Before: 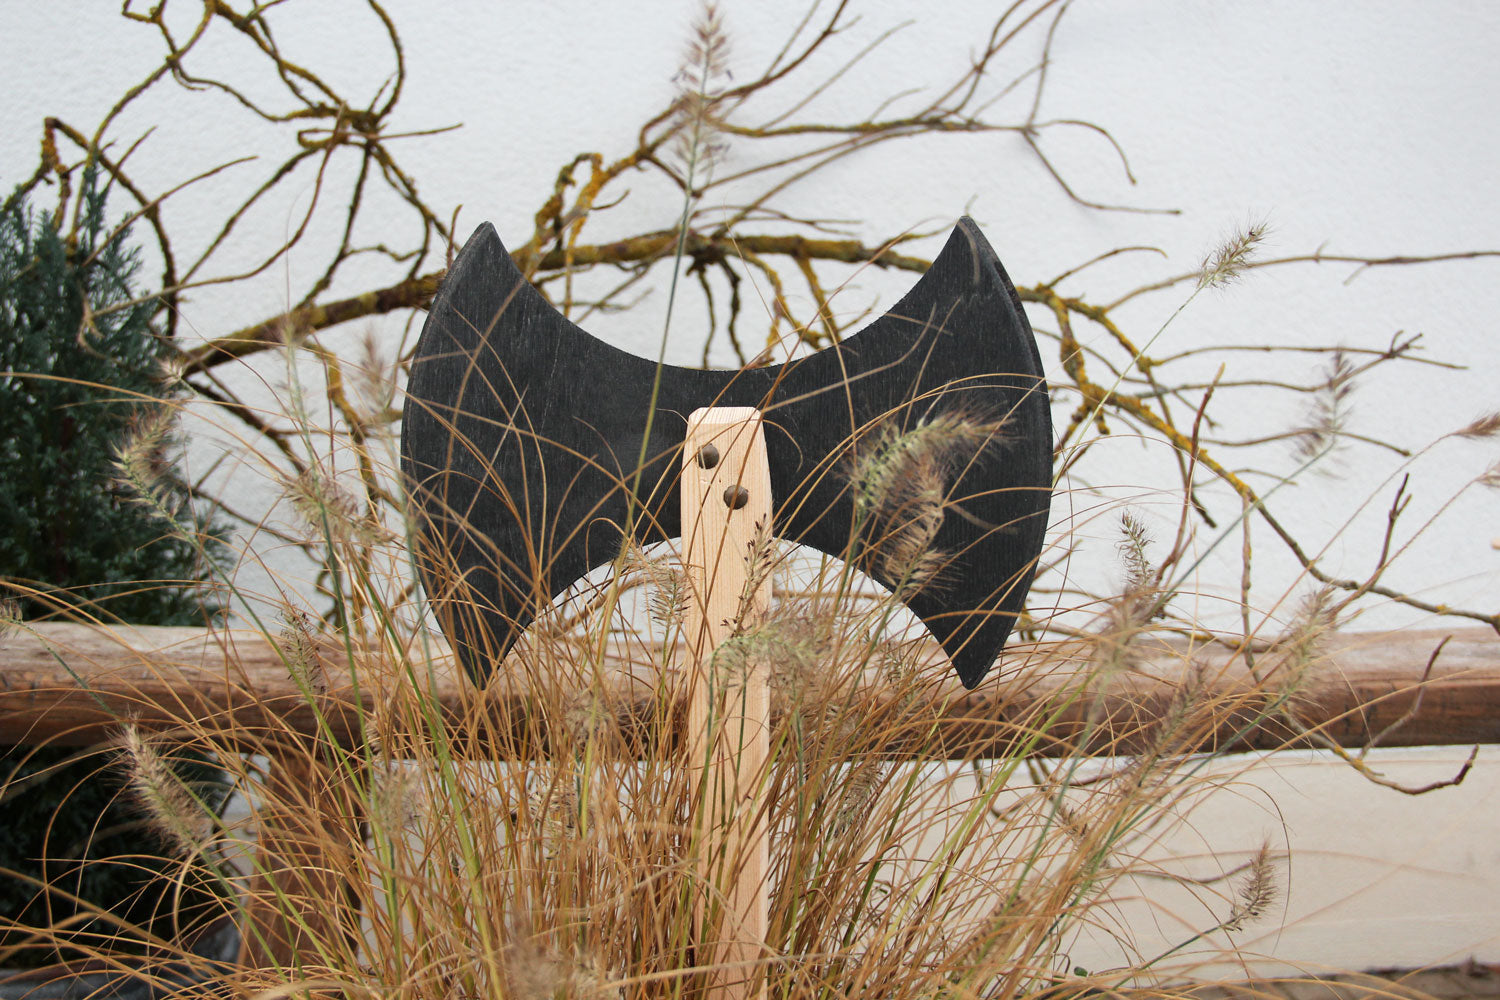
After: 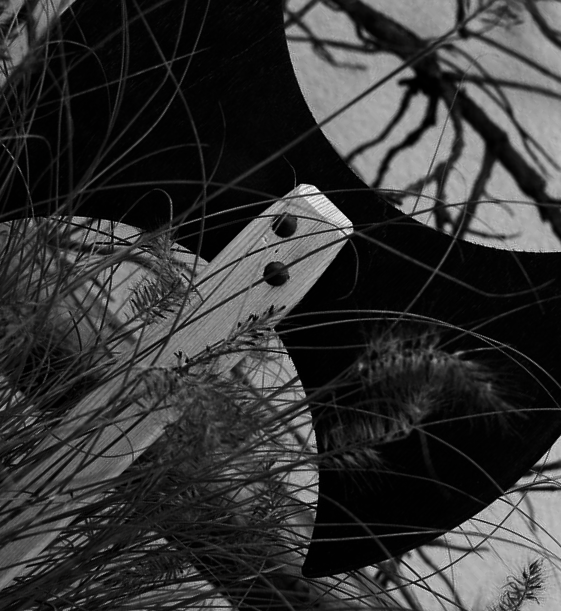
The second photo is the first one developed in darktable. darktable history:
contrast brightness saturation: contrast 0.022, brightness -0.999, saturation -0.993
color zones: curves: ch1 [(0.25, 0.61) (0.75, 0.248)]
crop and rotate: angle -45.33°, top 16.41%, right 0.856%, bottom 11.659%
